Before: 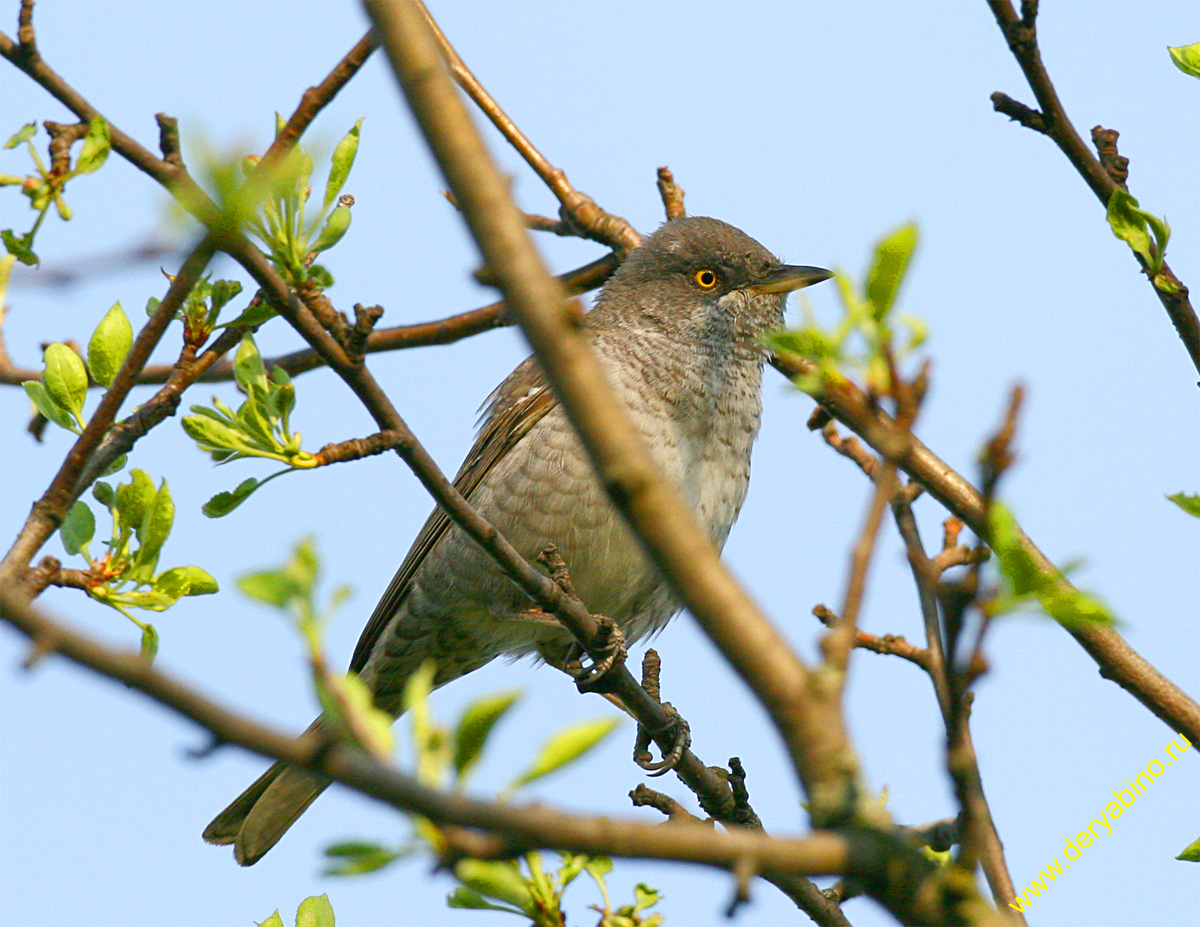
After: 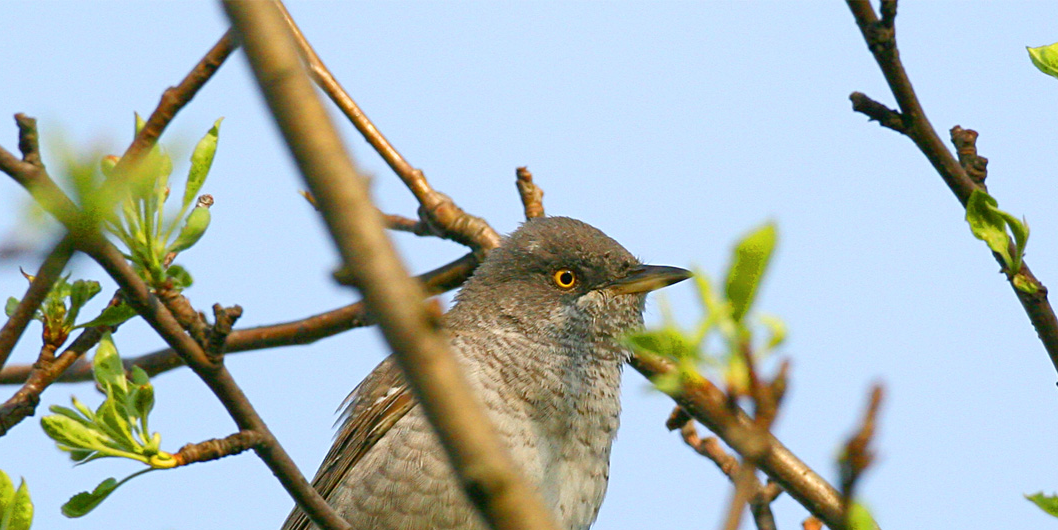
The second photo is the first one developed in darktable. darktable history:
color balance: input saturation 99%
crop and rotate: left 11.812%, bottom 42.776%
